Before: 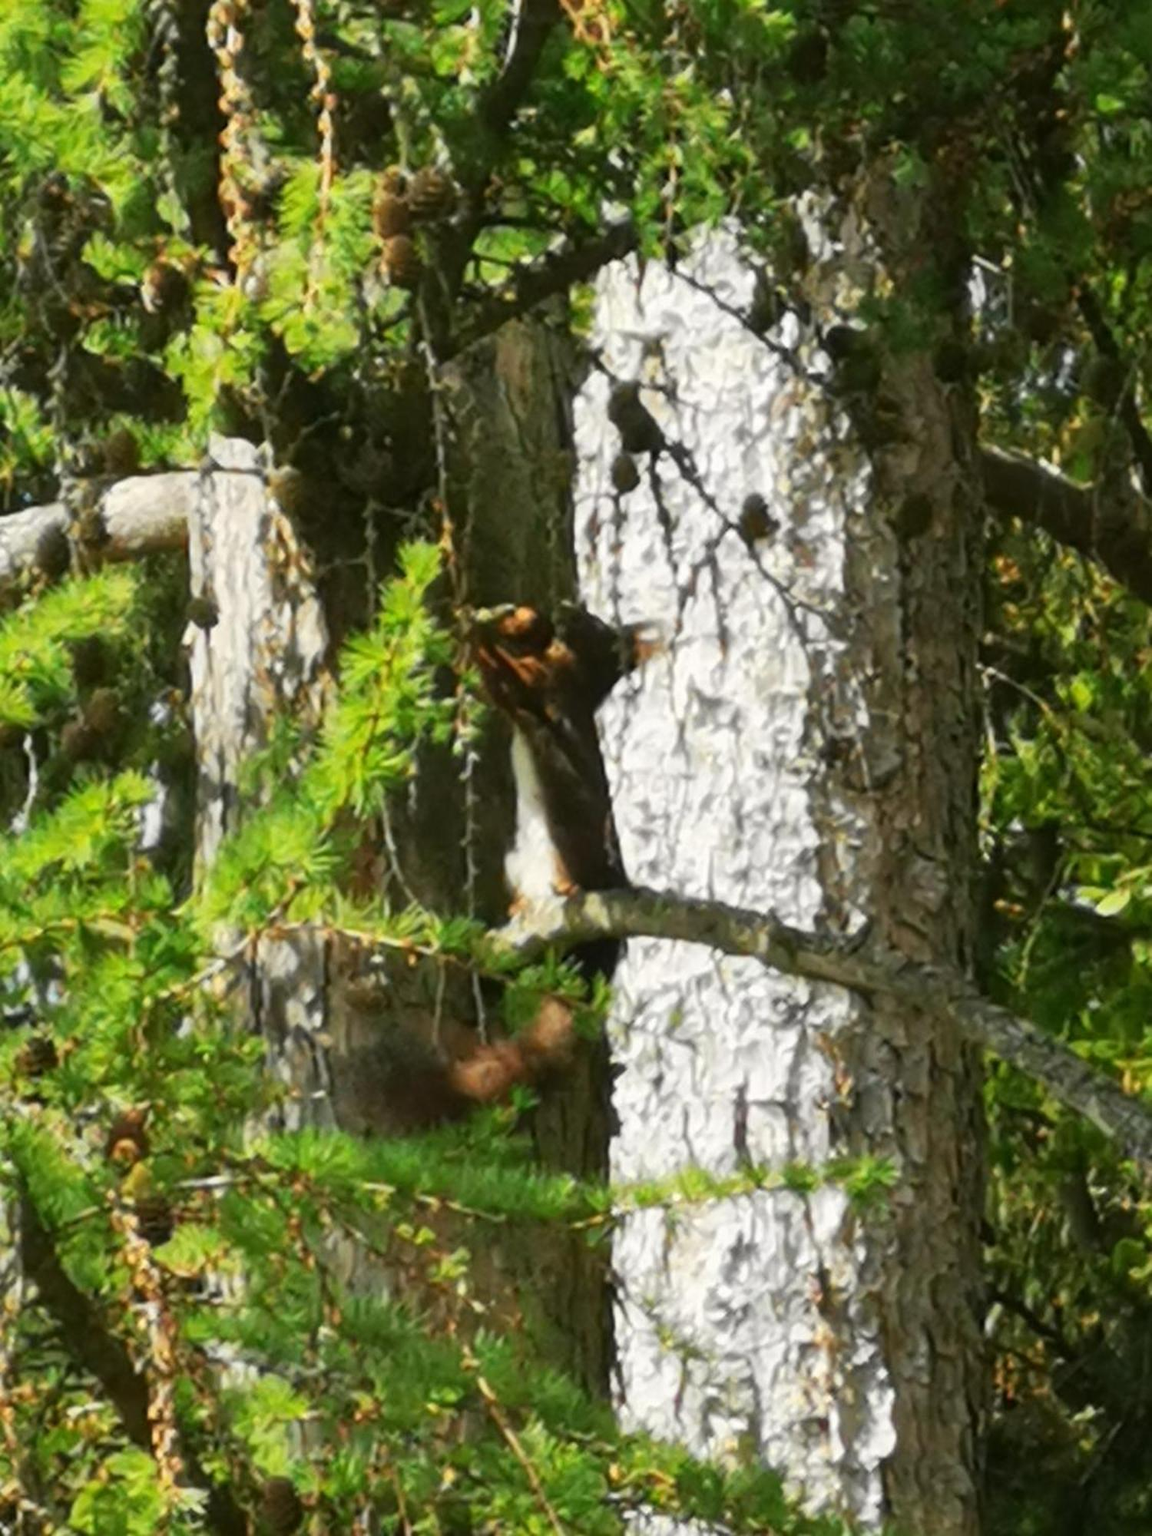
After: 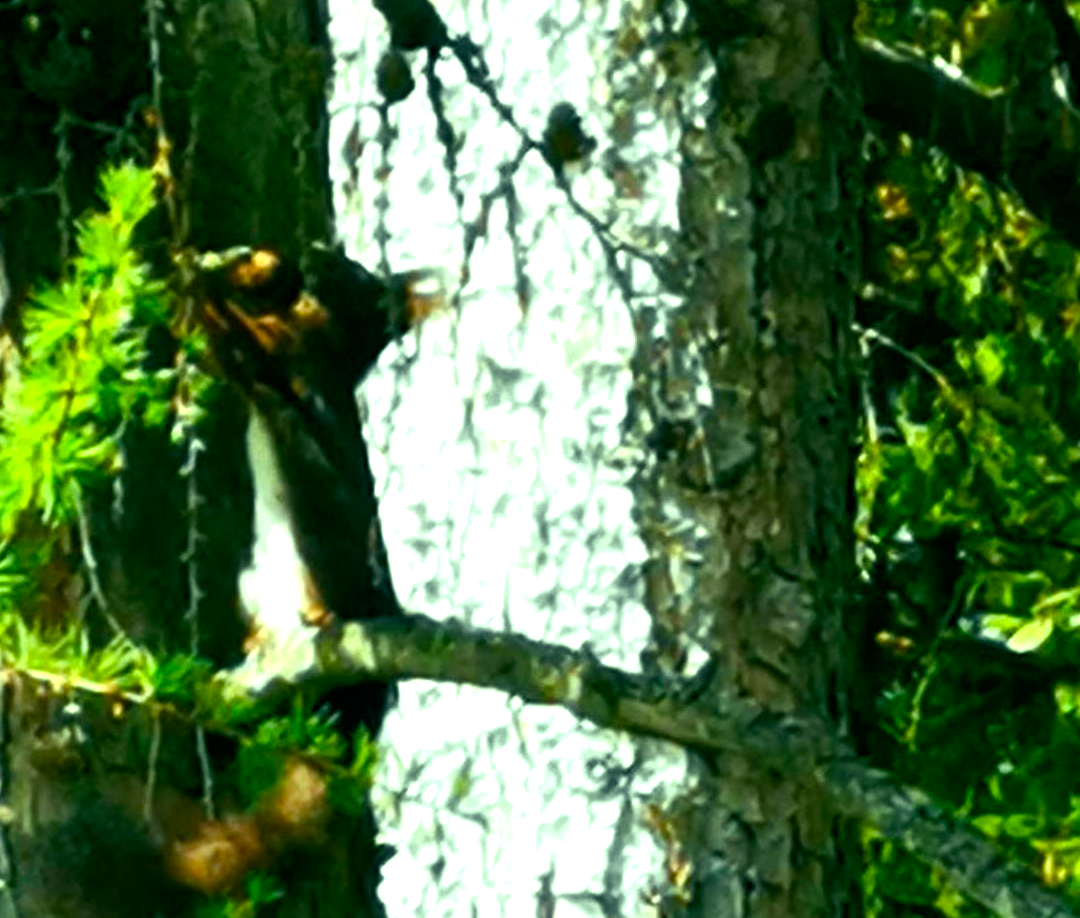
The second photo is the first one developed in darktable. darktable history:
crop and rotate: left 27.938%, top 27.046%, bottom 27.046%
color balance rgb: shadows lift › luminance -7.7%, shadows lift › chroma 2.13%, shadows lift › hue 165.27°, power › luminance -7.77%, power › chroma 1.1%, power › hue 215.88°, highlights gain › luminance 15.15%, highlights gain › chroma 7%, highlights gain › hue 125.57°, global offset › luminance -0.33%, global offset › chroma 0.11%, global offset › hue 165.27°, perceptual saturation grading › global saturation 24.42%, perceptual saturation grading › highlights -24.42%, perceptual saturation grading › mid-tones 24.42%, perceptual saturation grading › shadows 40%, perceptual brilliance grading › global brilliance -5%, perceptual brilliance grading › highlights 24.42%, perceptual brilliance grading › mid-tones 7%, perceptual brilliance grading › shadows -5%
